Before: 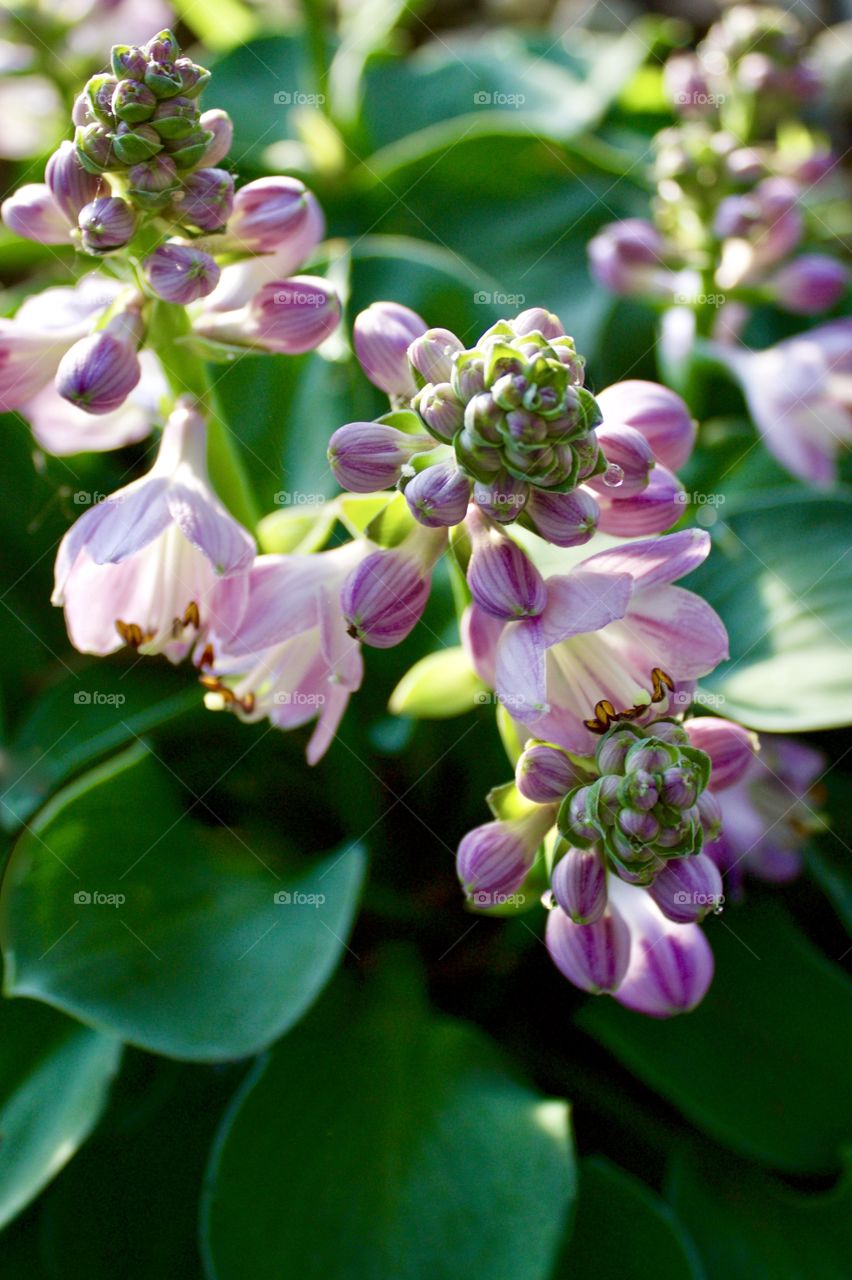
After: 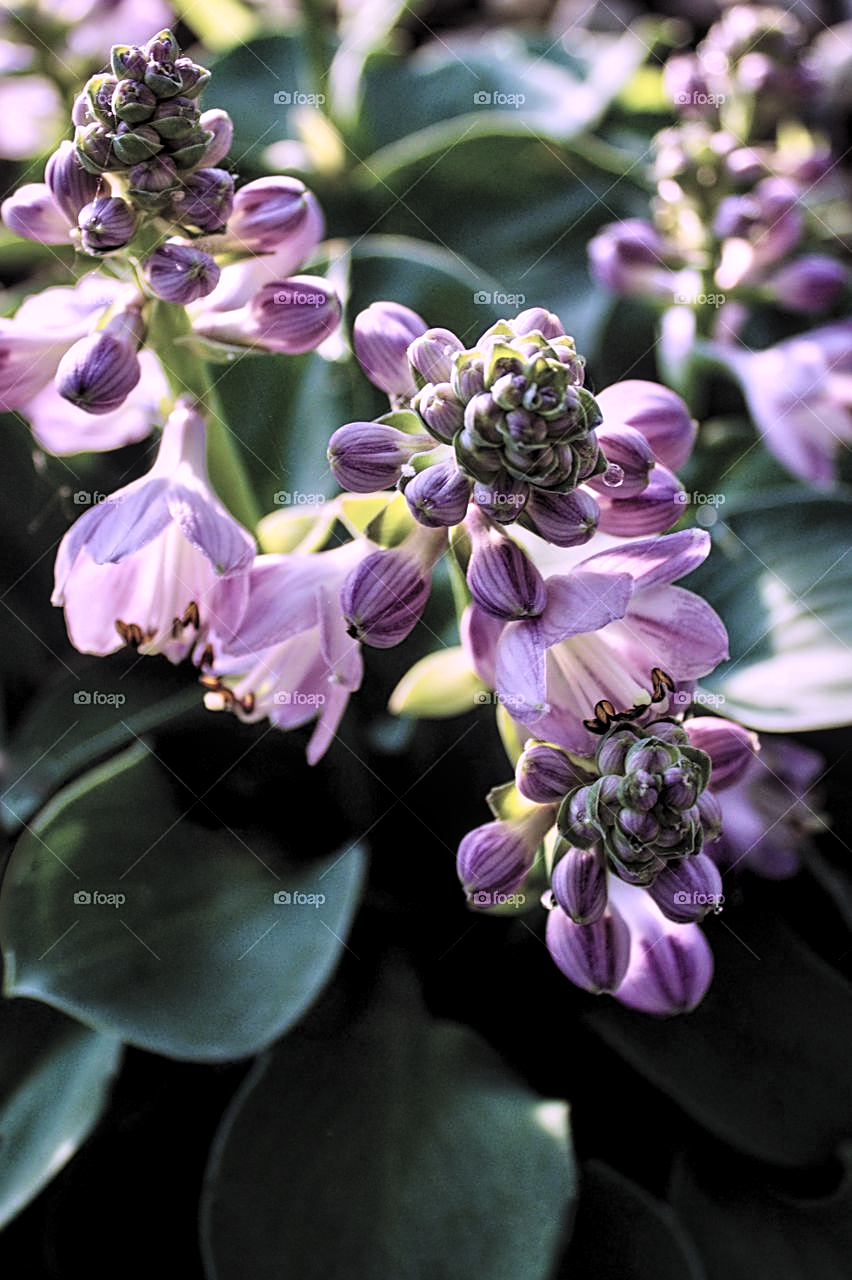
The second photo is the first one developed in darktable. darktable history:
exposure: black level correction -0.027, compensate exposure bias true, compensate highlight preservation false
sharpen: on, module defaults
levels: mode automatic, black 8.58%, levels [0.116, 0.574, 1]
local contrast: on, module defaults
tone curve: curves: ch0 [(0, 0) (0.004, 0.002) (0.02, 0.013) (0.218, 0.218) (0.664, 0.718) (0.832, 0.873) (1, 1)], color space Lab, independent channels, preserve colors none
color balance rgb: shadows lift › luminance 0.457%, shadows lift › chroma 6.704%, shadows lift › hue 300.07°, perceptual saturation grading › global saturation 0.564%
color correction: highlights a* 15.75, highlights b* -20.22
